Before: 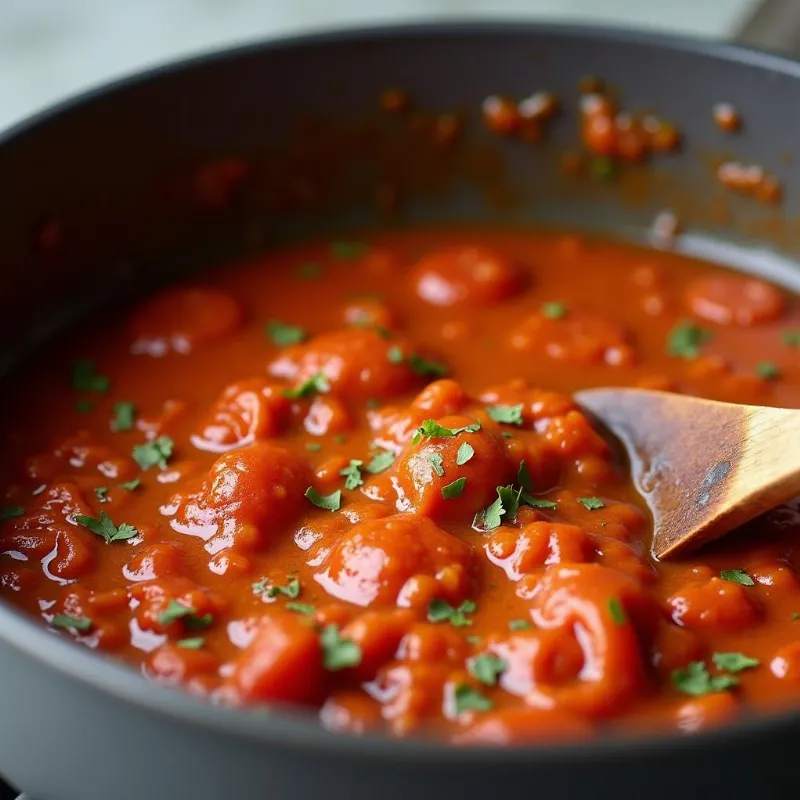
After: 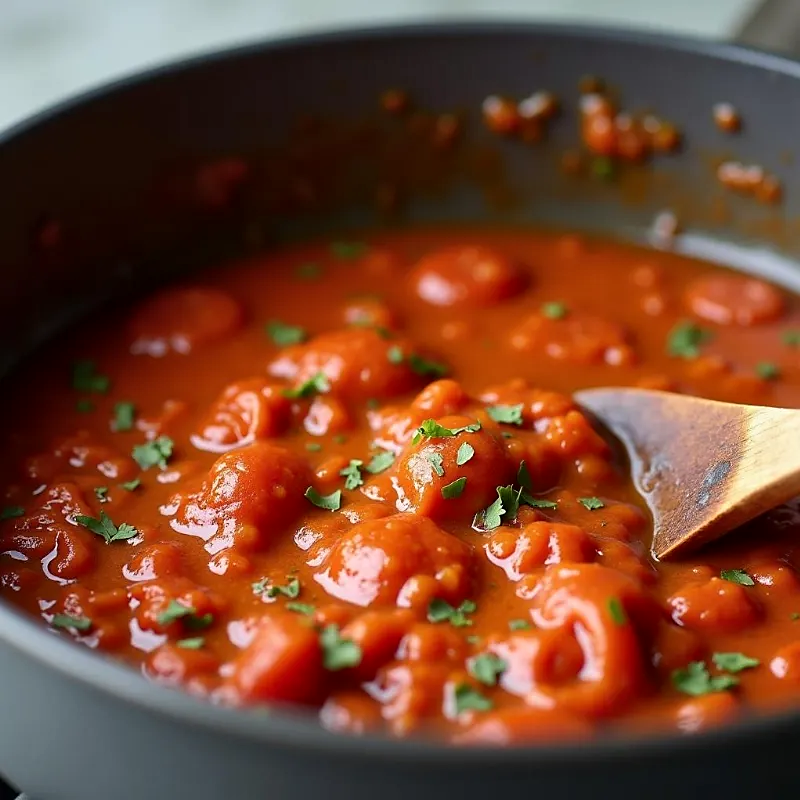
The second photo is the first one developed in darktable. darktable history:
local contrast: mode bilateral grid, contrast 20, coarseness 49, detail 119%, midtone range 0.2
sharpen: radius 1.595, amount 0.368, threshold 1.534
